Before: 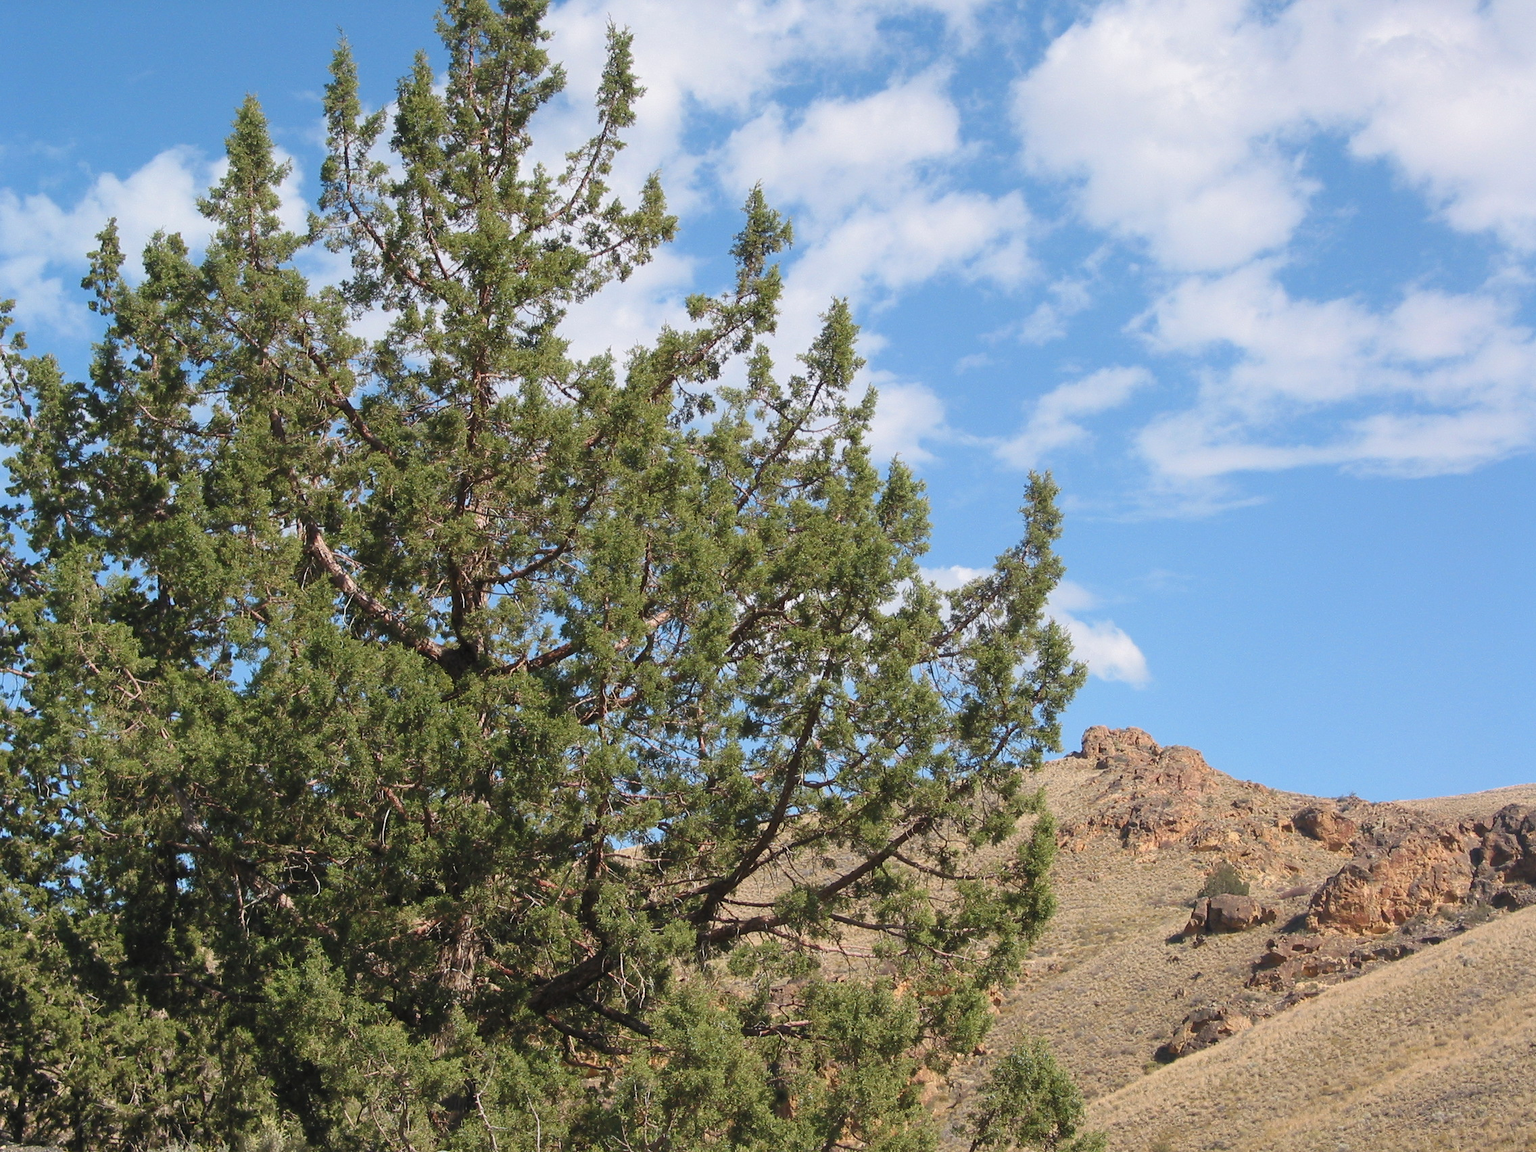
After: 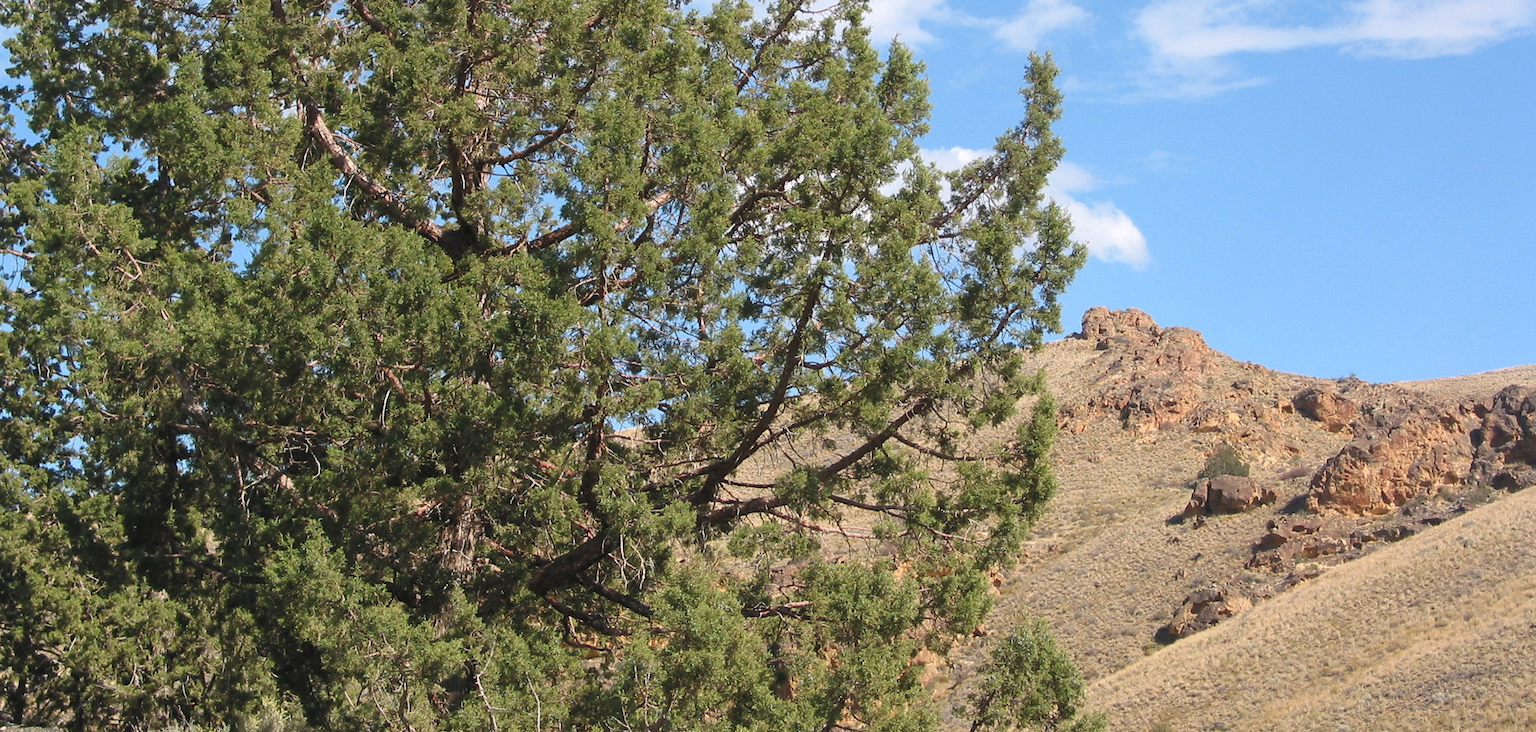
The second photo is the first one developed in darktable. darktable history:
crop and rotate: top 36.435%
exposure: exposure 0.207 EV, compensate highlight preservation false
